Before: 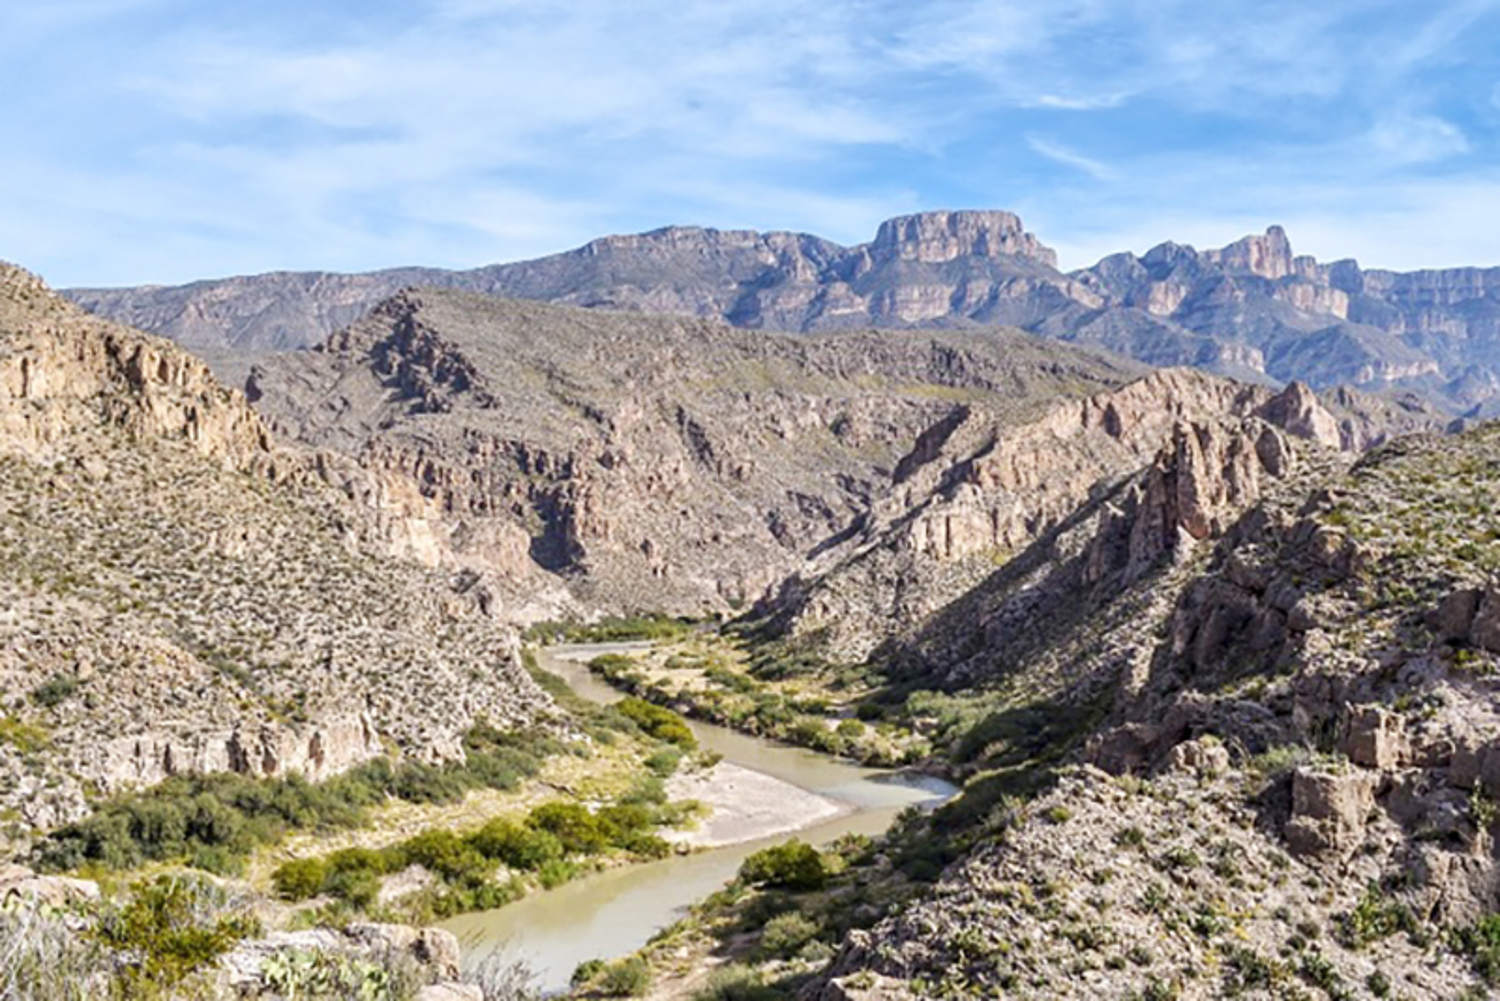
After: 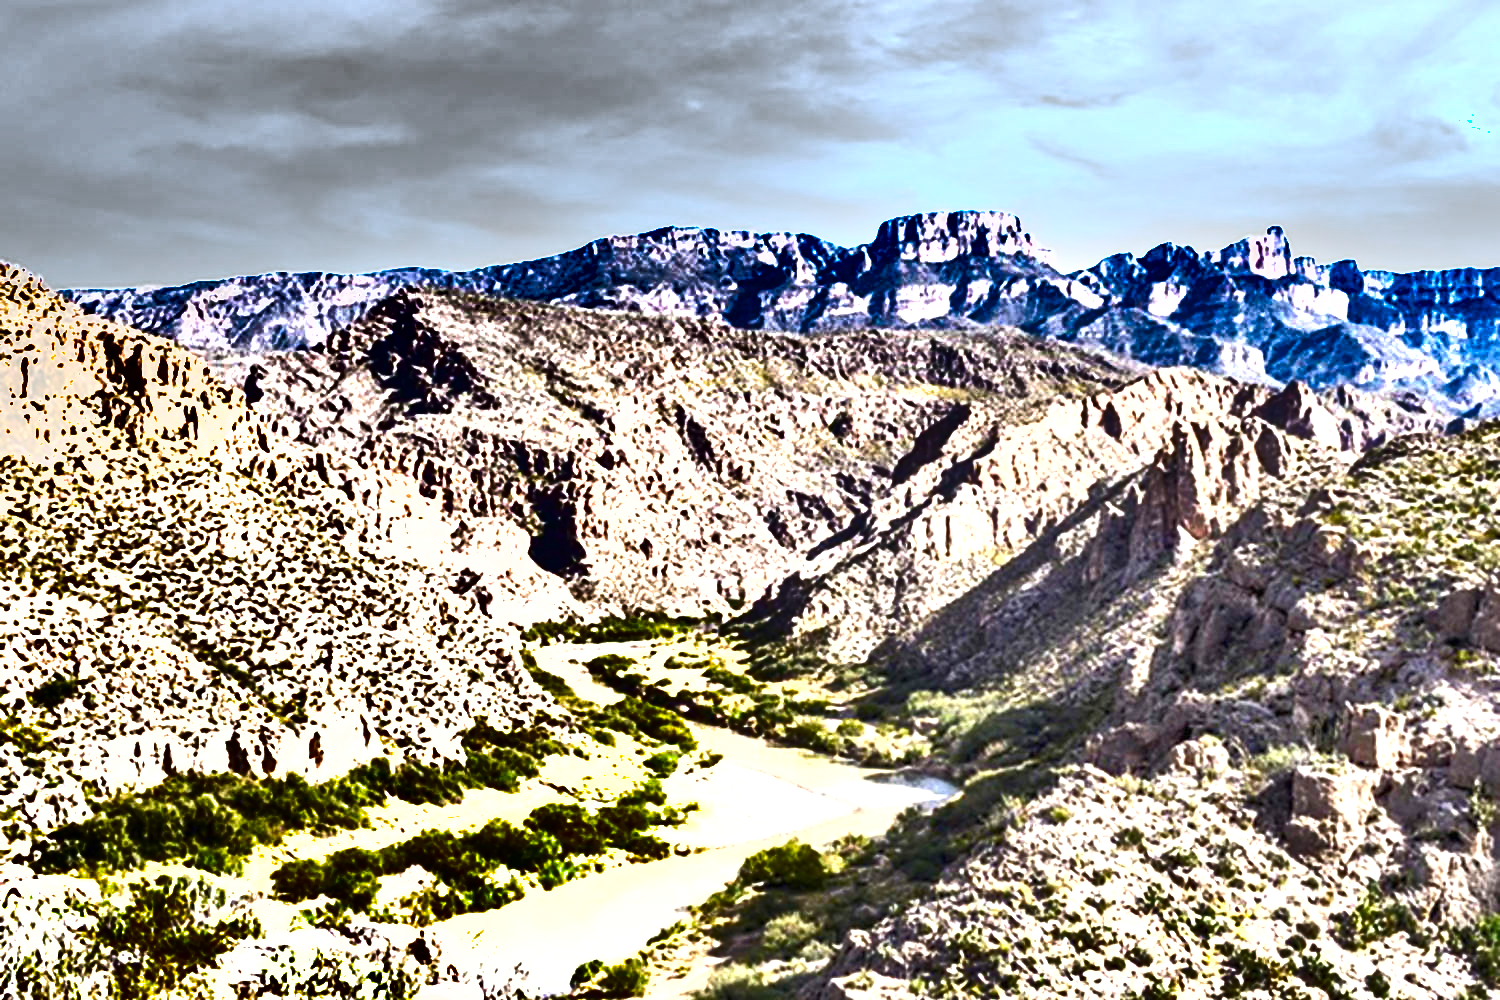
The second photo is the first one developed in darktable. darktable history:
exposure: black level correction 0, exposure 1.388 EV, compensate exposure bias true, compensate highlight preservation false
shadows and highlights: shadows 24.5, highlights -78.15, soften with gaussian
crop: bottom 0.071%
